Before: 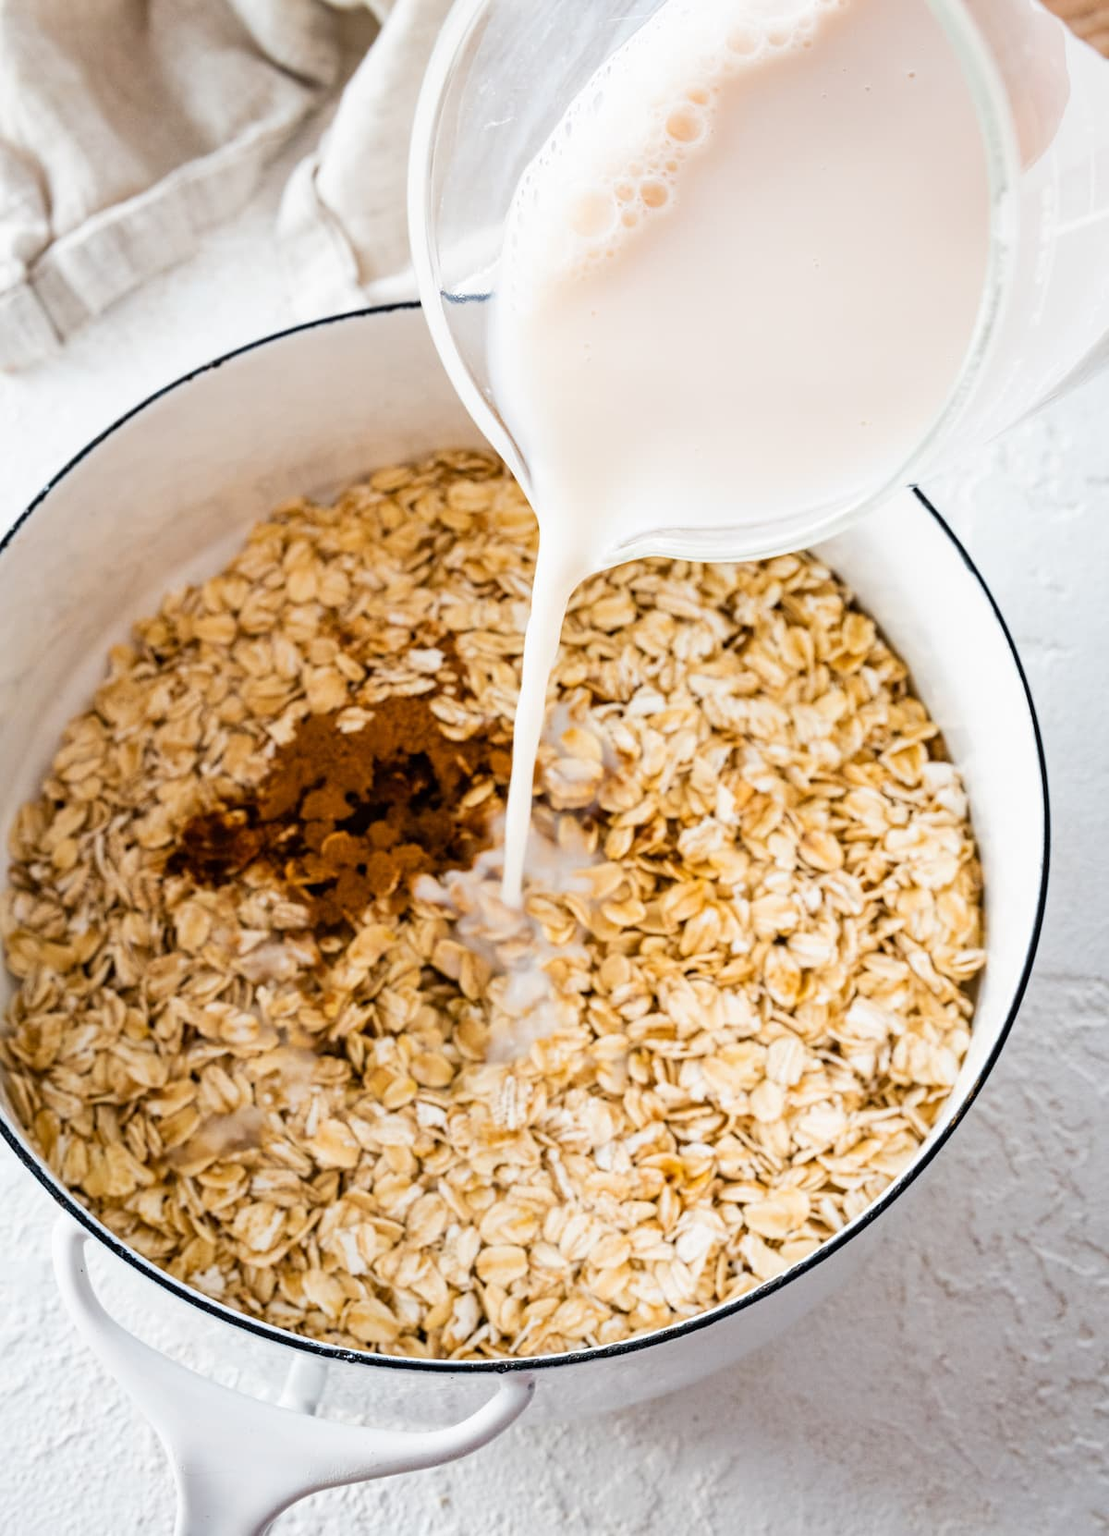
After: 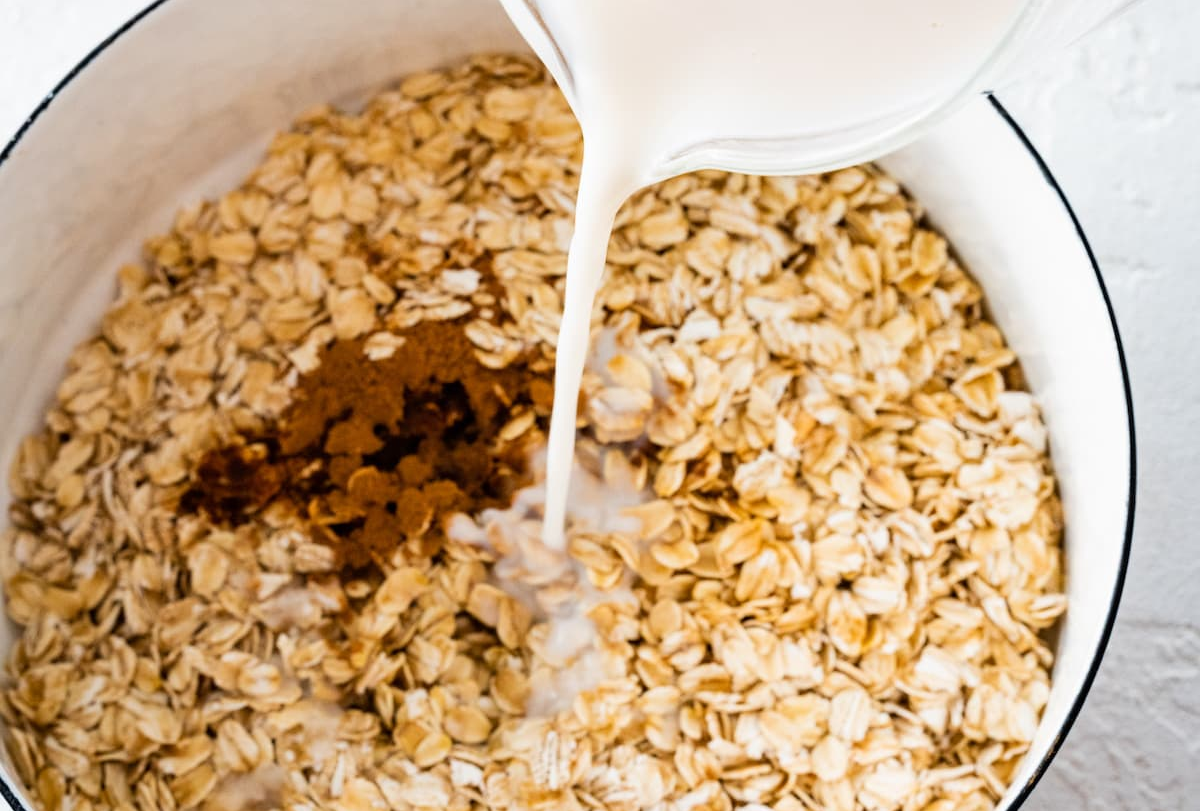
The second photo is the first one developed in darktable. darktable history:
crop and rotate: top 26.071%, bottom 25.104%
